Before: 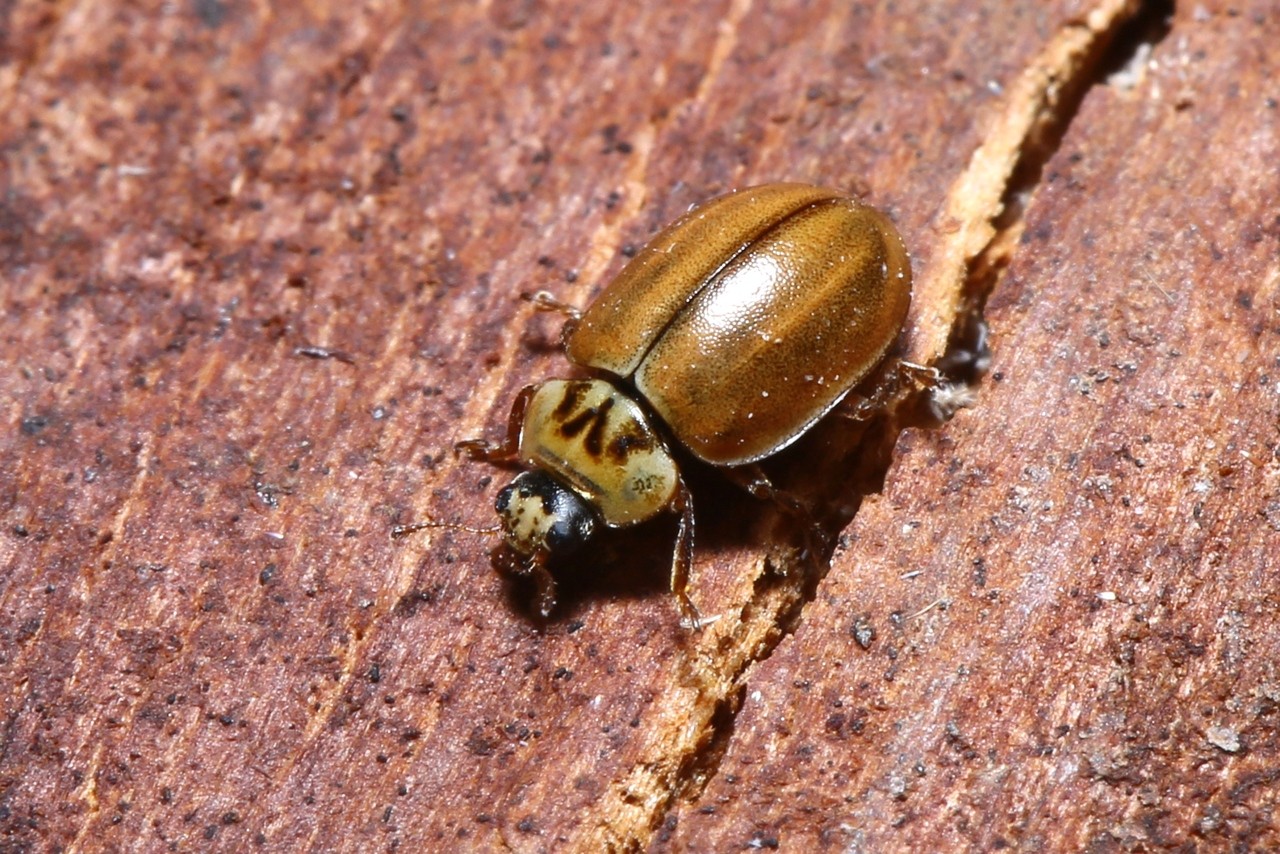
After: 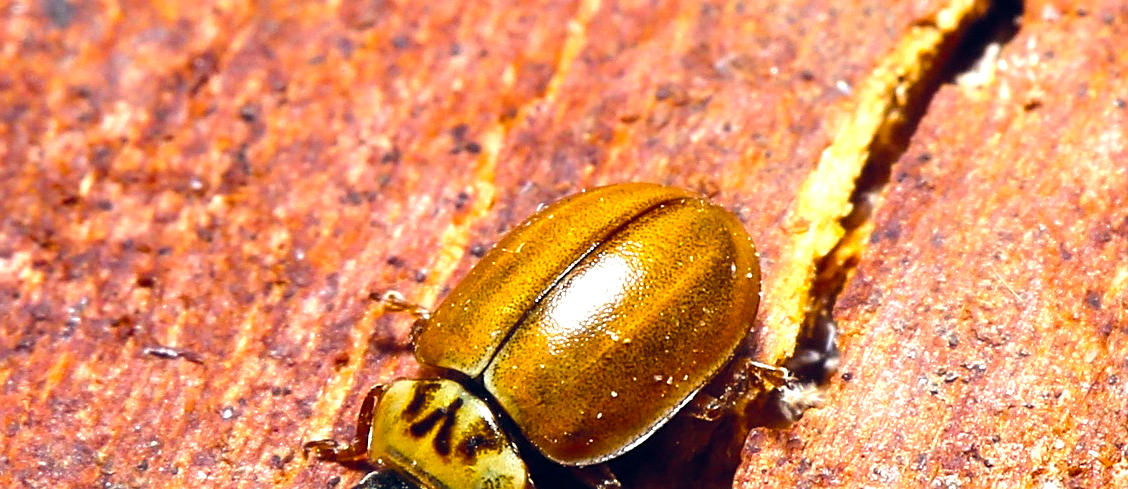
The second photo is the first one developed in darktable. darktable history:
tone equalizer: -8 EV -0.758 EV, -7 EV -0.697 EV, -6 EV -0.593 EV, -5 EV -0.403 EV, -3 EV 0.375 EV, -2 EV 0.6 EV, -1 EV 0.682 EV, +0 EV 0.725 EV
crop and rotate: left 11.801%, bottom 42.628%
sharpen: on, module defaults
color balance rgb: highlights gain › luminance 6.548%, highlights gain › chroma 2.621%, highlights gain › hue 92.19°, global offset › chroma 0.104%, global offset › hue 250.54°, linear chroma grading › global chroma 14.94%, perceptual saturation grading › global saturation 30.648%, perceptual brilliance grading › global brilliance 2.721%, perceptual brilliance grading › highlights -3.329%, perceptual brilliance grading › shadows 3.468%, global vibrance 20%
